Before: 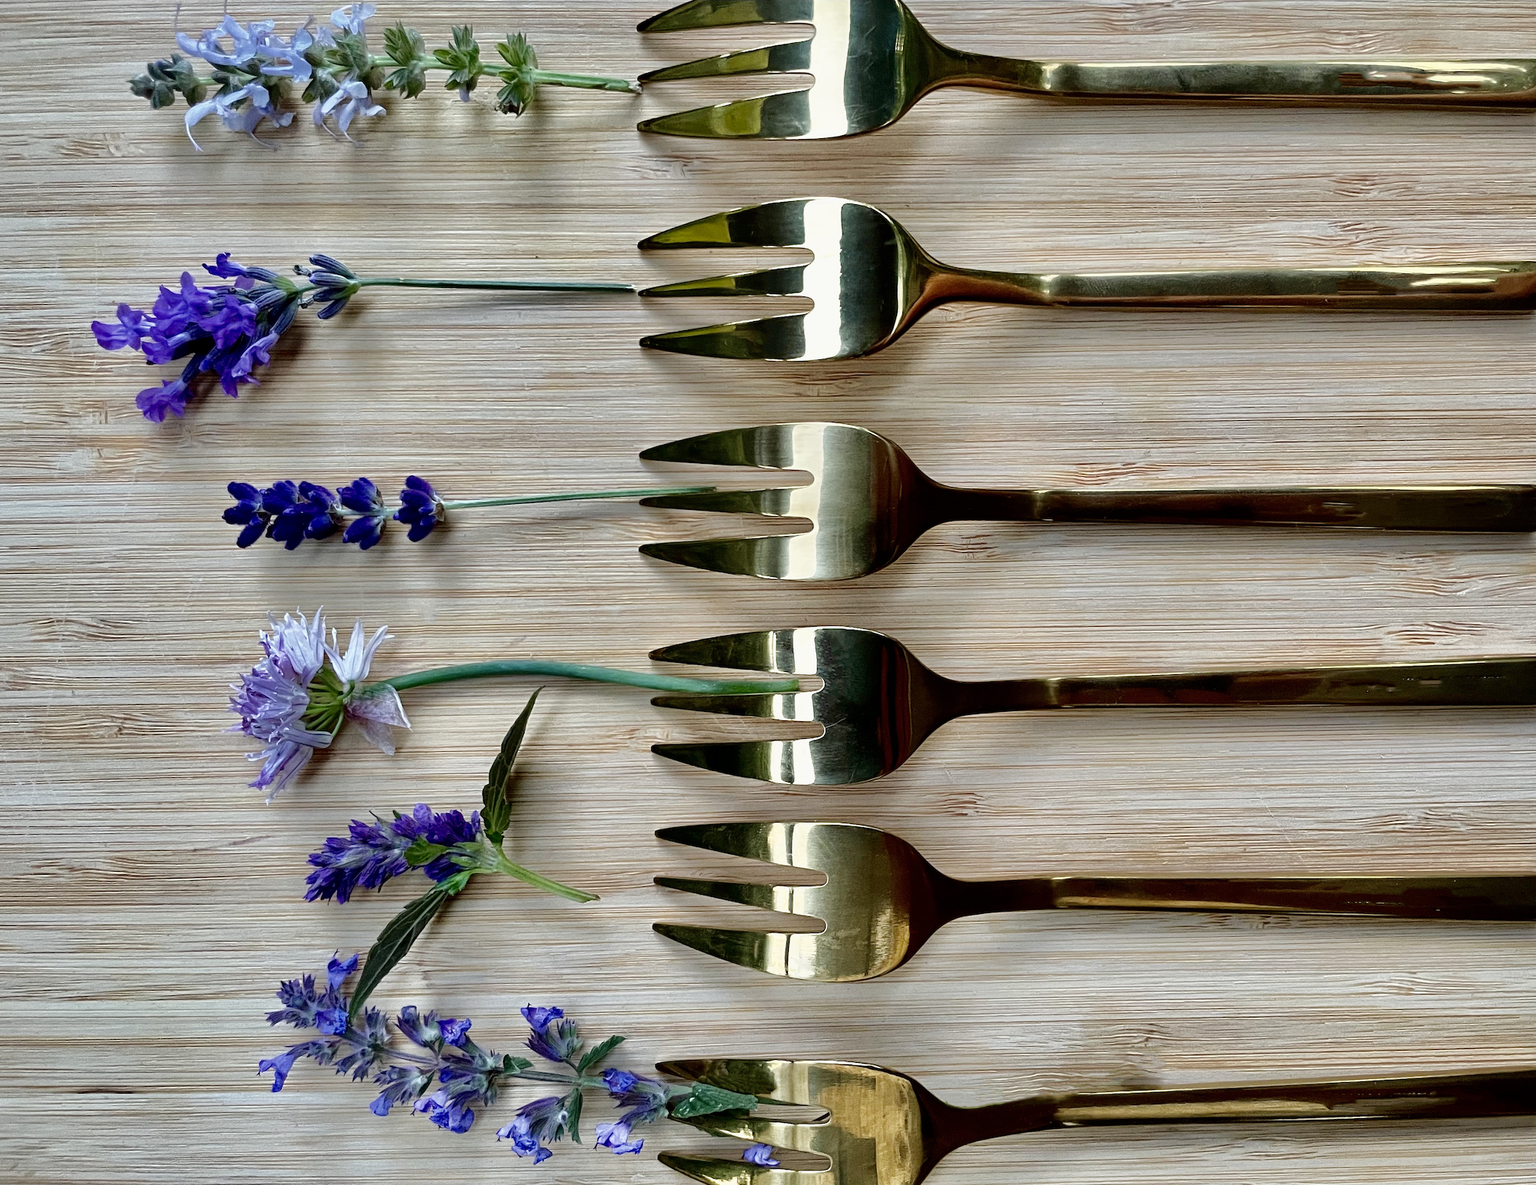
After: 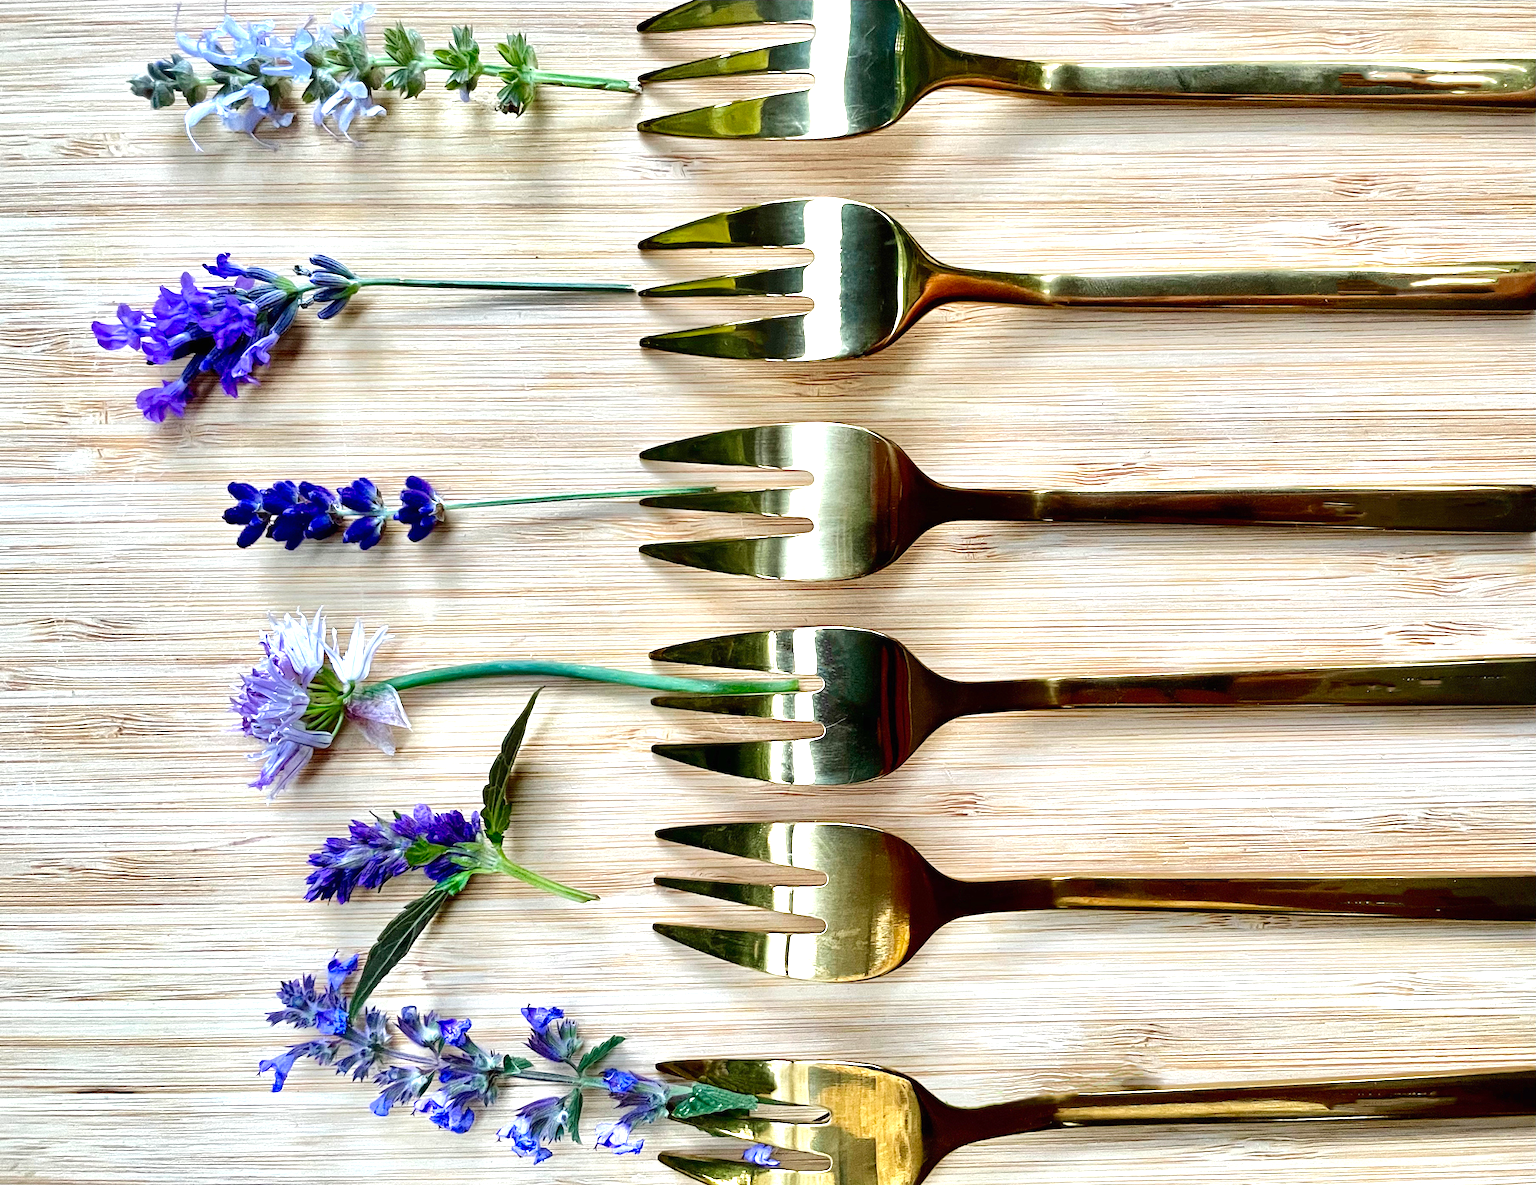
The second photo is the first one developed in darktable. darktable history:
vibrance: on, module defaults
rgb levels: preserve colors max RGB
exposure: black level correction 0, exposure 1.1 EV, compensate exposure bias true, compensate highlight preservation false
